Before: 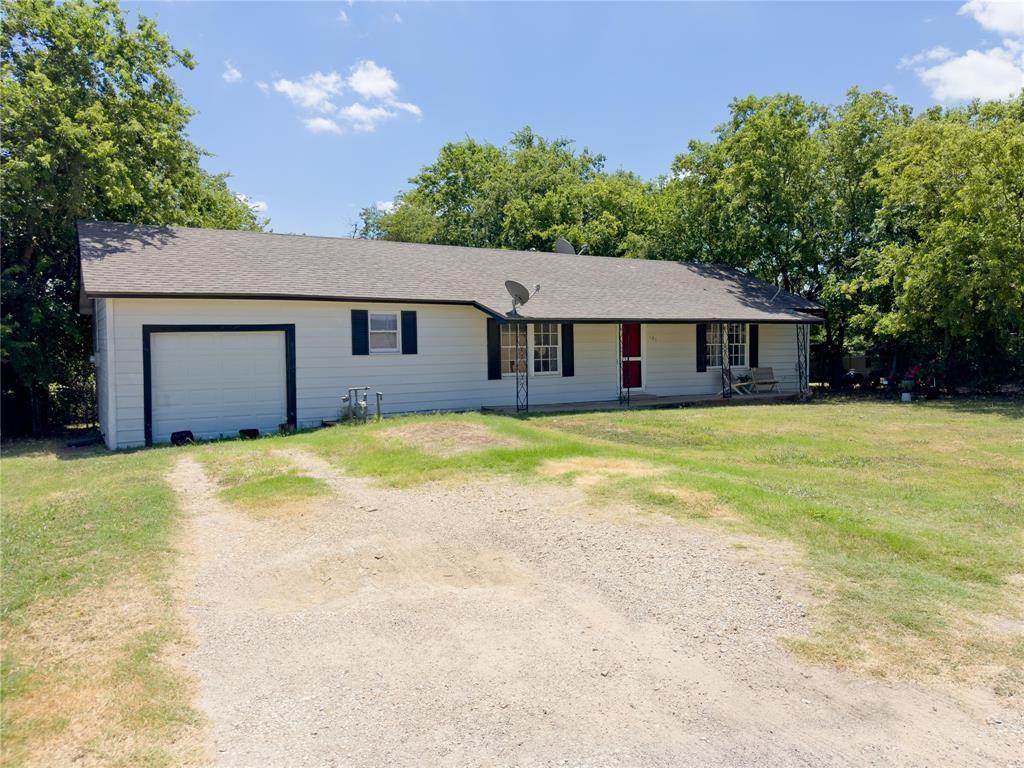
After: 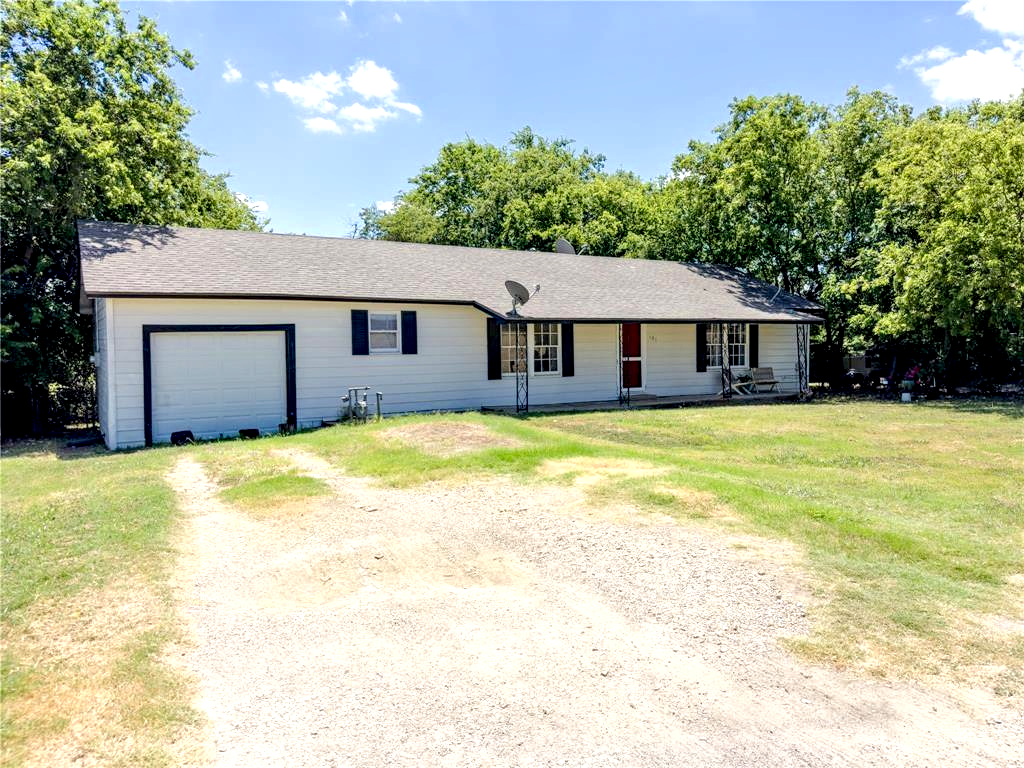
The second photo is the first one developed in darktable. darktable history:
tone equalizer: -8 EV 1 EV, -7 EV 0.981 EV, -6 EV 1.02 EV, -5 EV 1 EV, -4 EV 1.03 EV, -3 EV 0.728 EV, -2 EV 0.491 EV, -1 EV 0.248 EV, edges refinement/feathering 500, mask exposure compensation -1.57 EV, preserve details no
local contrast: highlights 65%, shadows 54%, detail 168%, midtone range 0.52
